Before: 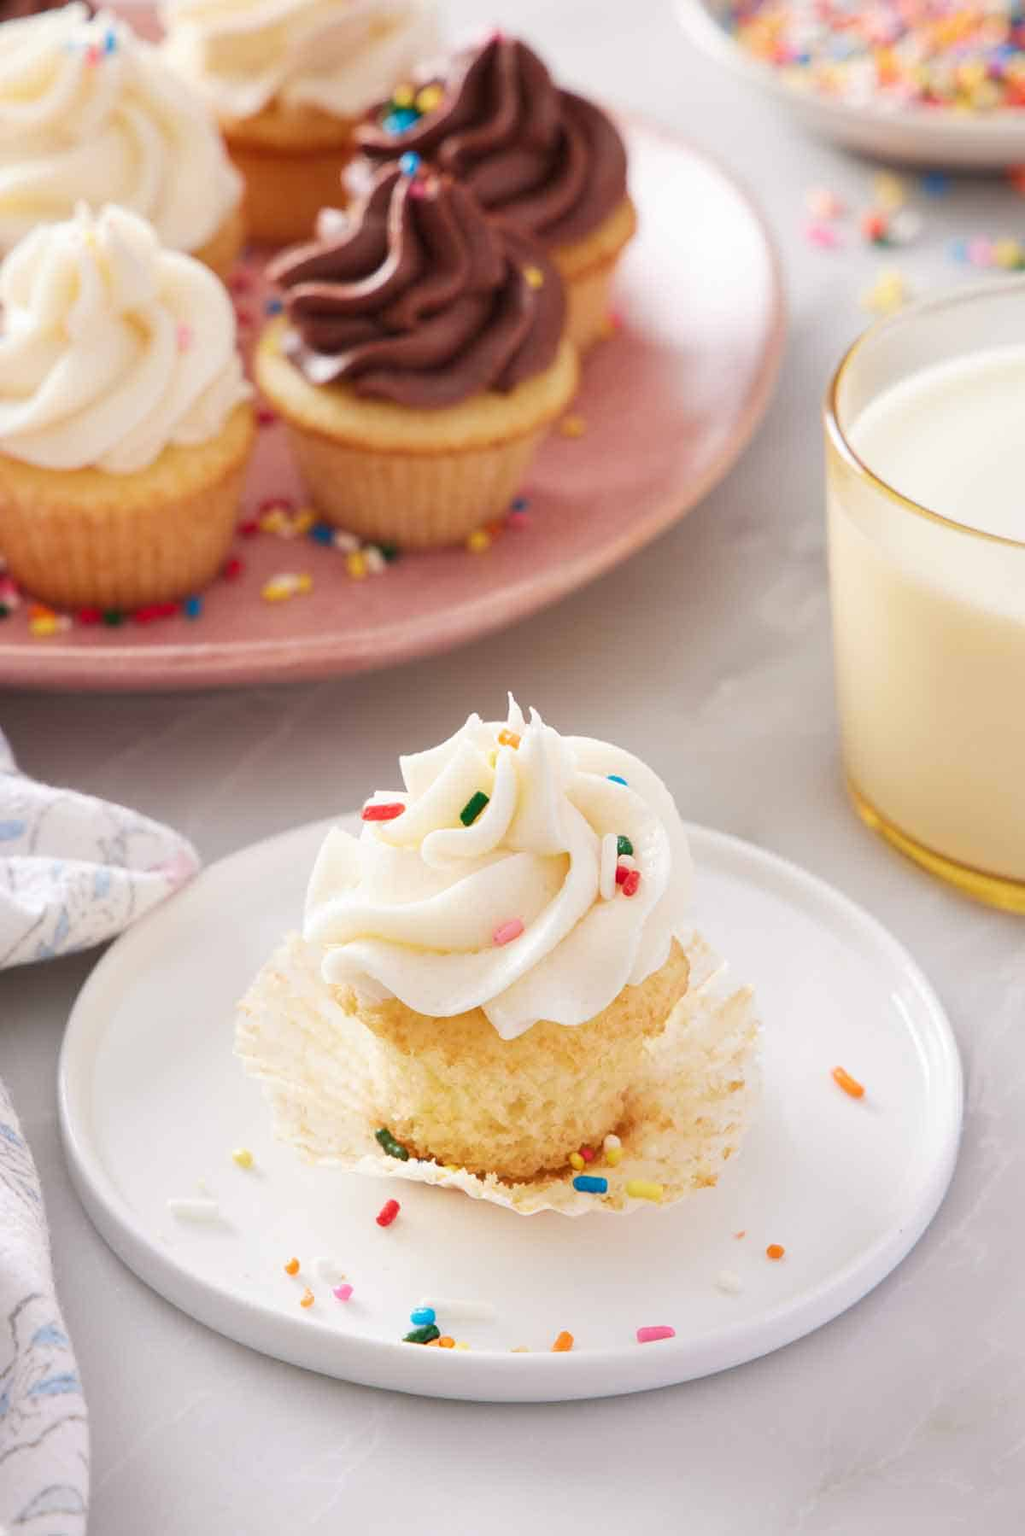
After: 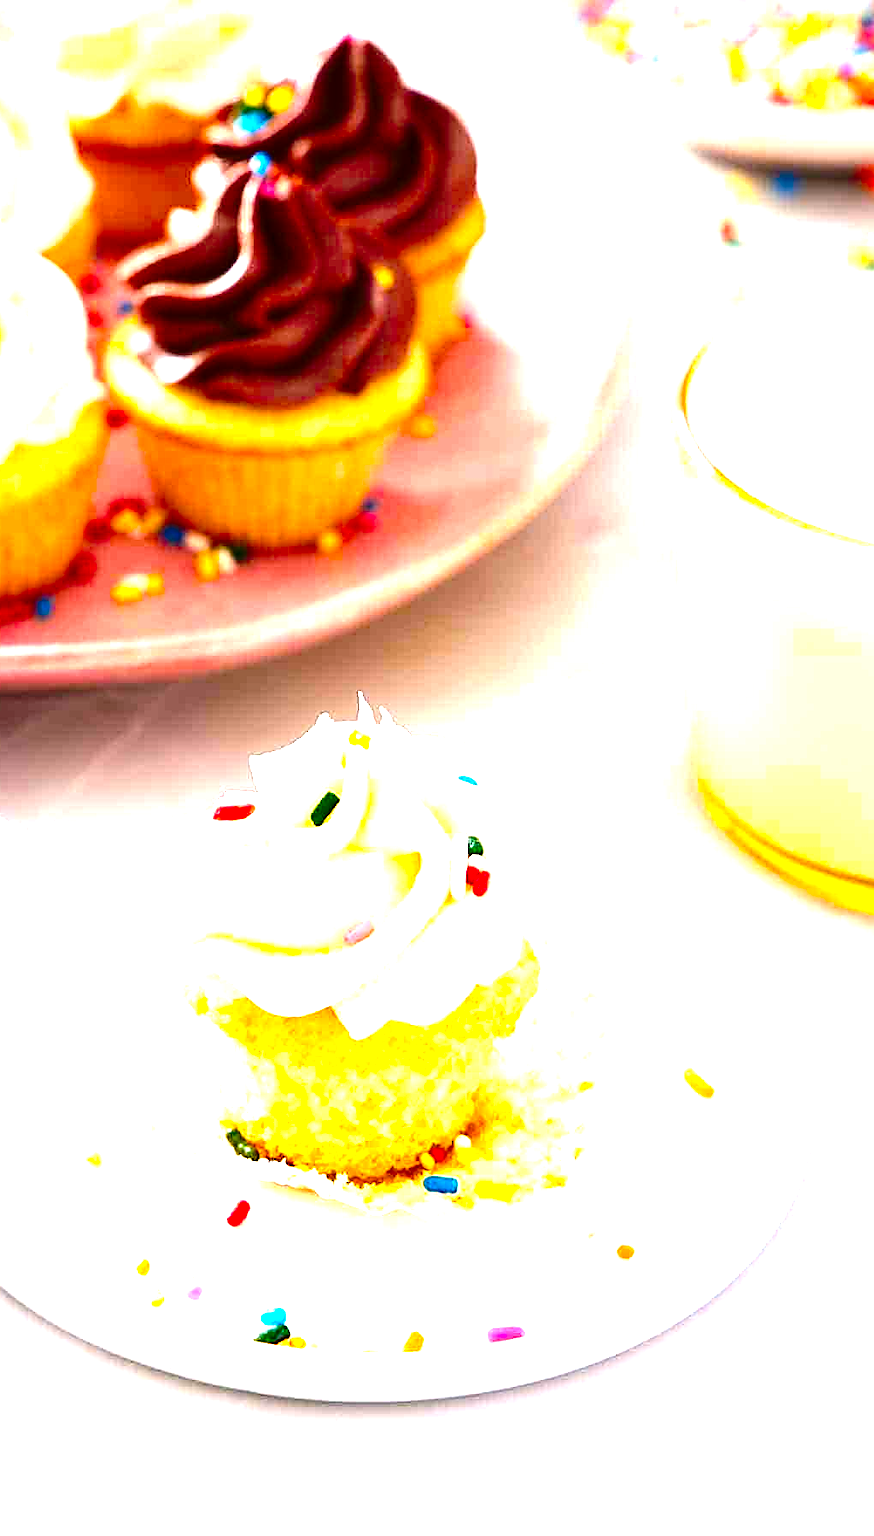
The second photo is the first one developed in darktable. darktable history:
contrast brightness saturation: contrast 0.069, brightness -0.146, saturation 0.117
base curve: curves: ch0 [(0, 0) (0.073, 0.04) (0.157, 0.139) (0.492, 0.492) (0.758, 0.758) (1, 1)], preserve colors none
exposure: black level correction 0, exposure 1.107 EV, compensate exposure bias true, compensate highlight preservation false
crop and rotate: left 14.623%
sharpen: on, module defaults
color balance rgb: shadows lift › chroma 2.64%, shadows lift › hue 190.33°, linear chroma grading › global chroma 15.044%, perceptual saturation grading › global saturation 25.034%, perceptual brilliance grading › highlights 13.884%, perceptual brilliance grading › shadows -18.362%
